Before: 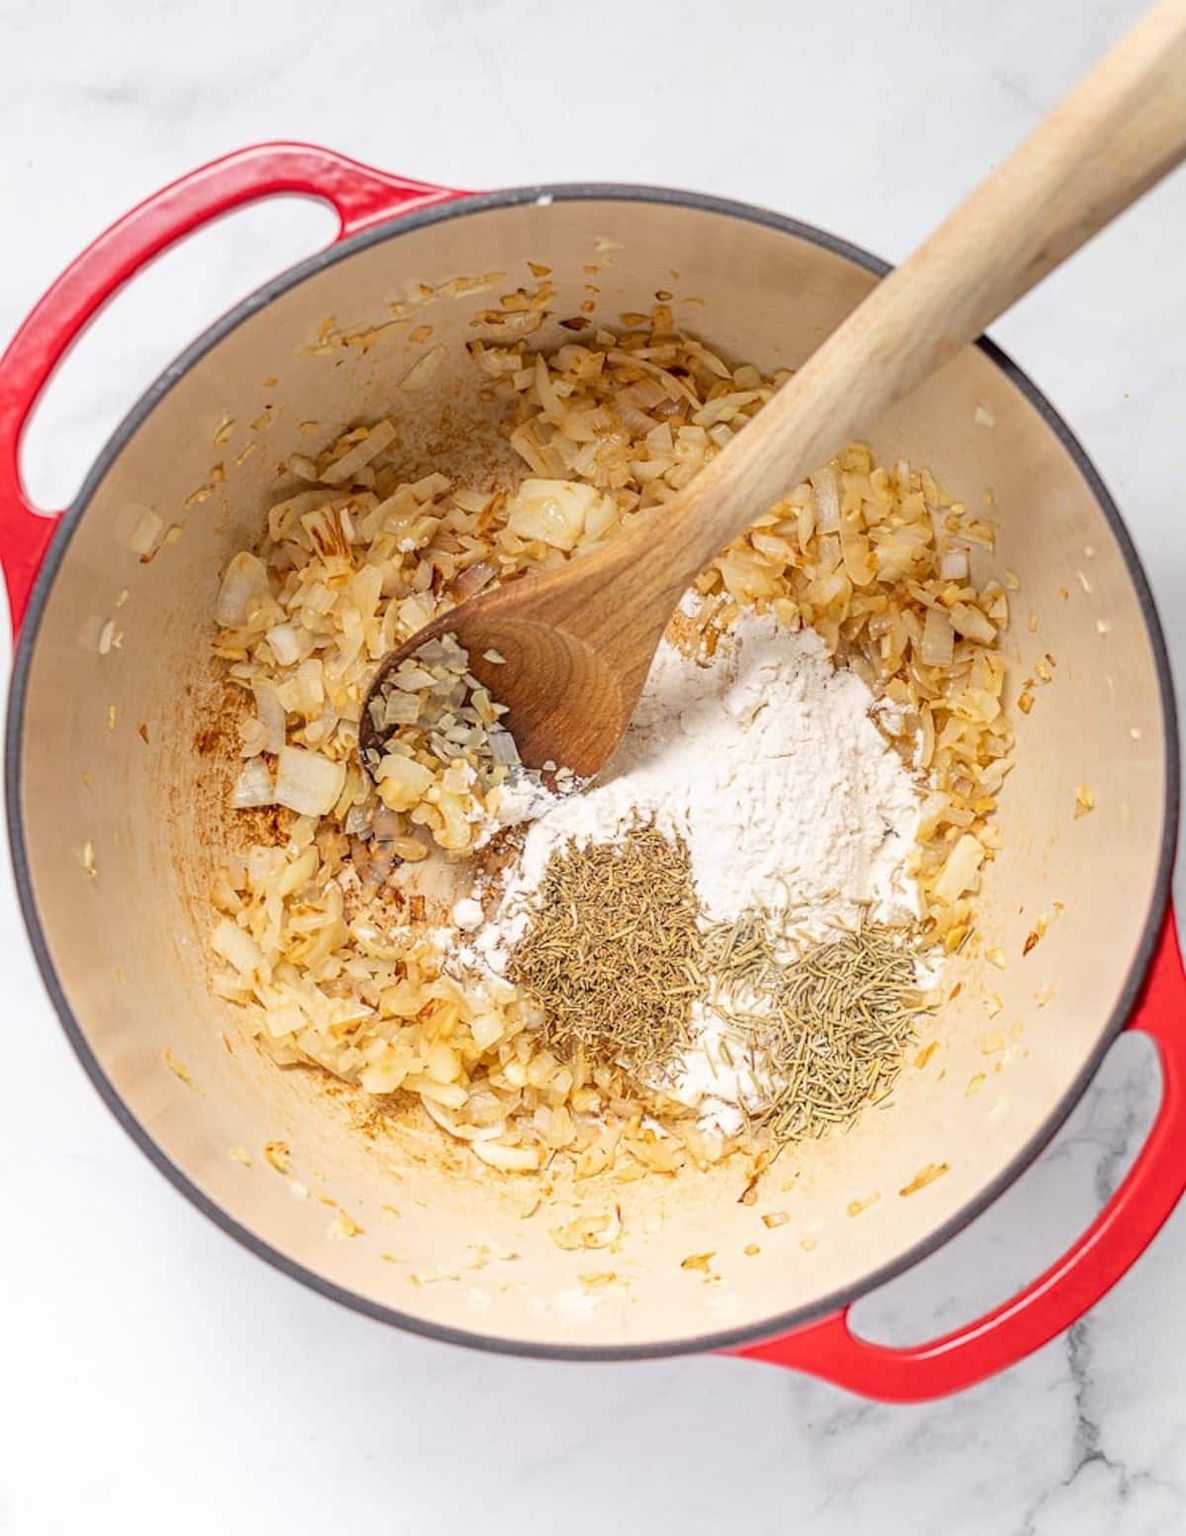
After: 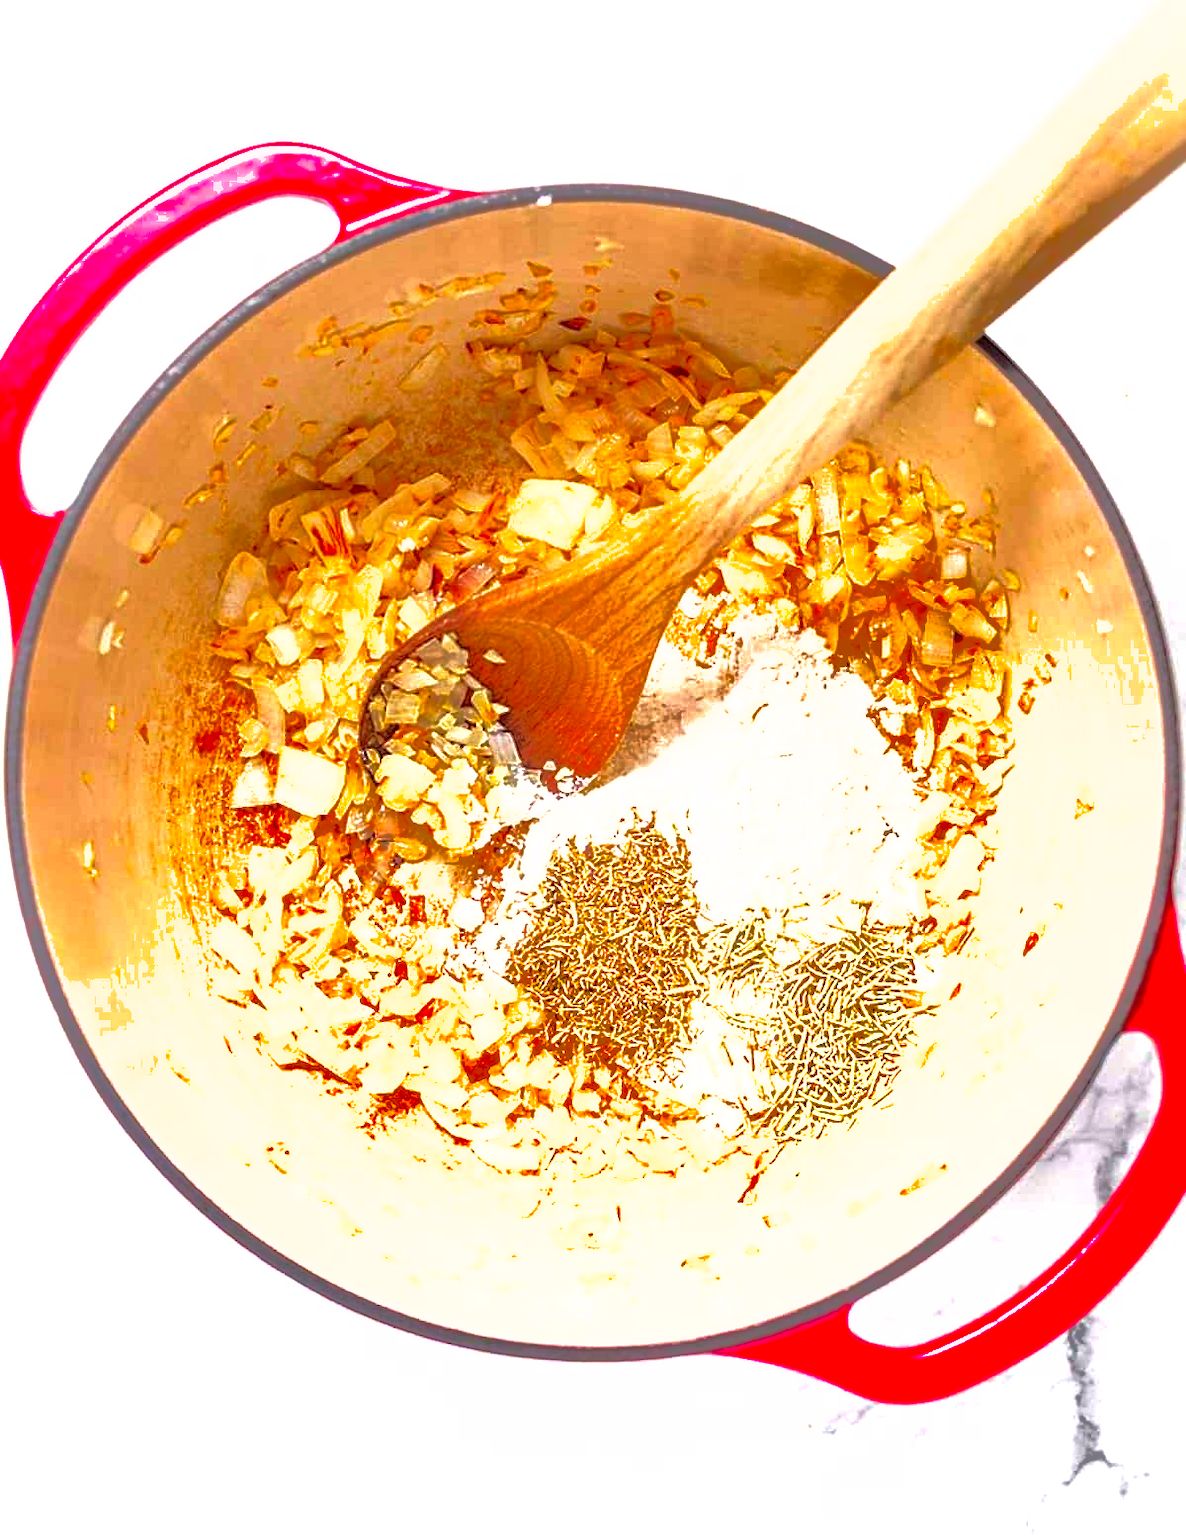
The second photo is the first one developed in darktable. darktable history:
white balance: emerald 1
exposure: black level correction 0, exposure 1 EV, compensate exposure bias true, compensate highlight preservation false
shadows and highlights: shadows 40, highlights -60
sharpen: amount 0.2
color contrast: green-magenta contrast 1.69, blue-yellow contrast 1.49
